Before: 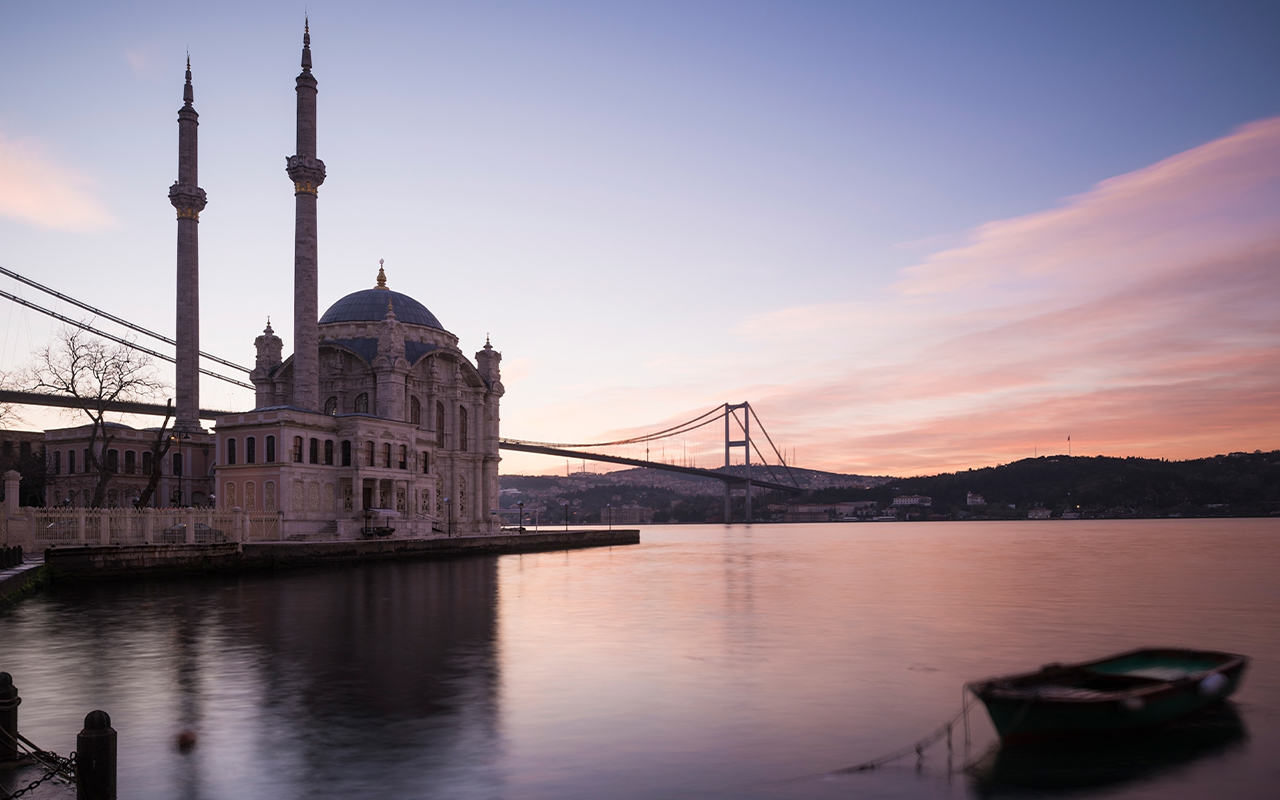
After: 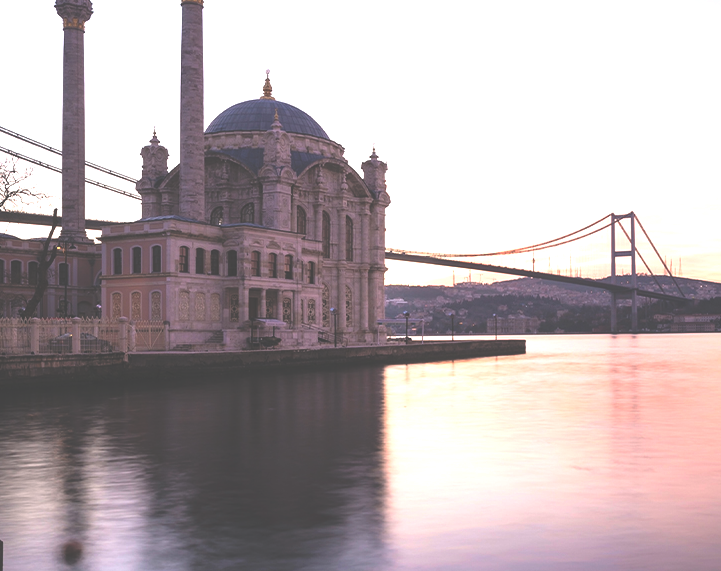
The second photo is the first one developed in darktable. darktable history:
rgb curve: curves: ch0 [(0, 0.186) (0.314, 0.284) (0.775, 0.708) (1, 1)], compensate middle gray true, preserve colors none
crop: left 8.966%, top 23.852%, right 34.699%, bottom 4.703%
exposure: exposure 1 EV, compensate highlight preservation false
contrast brightness saturation: brightness 0.15
